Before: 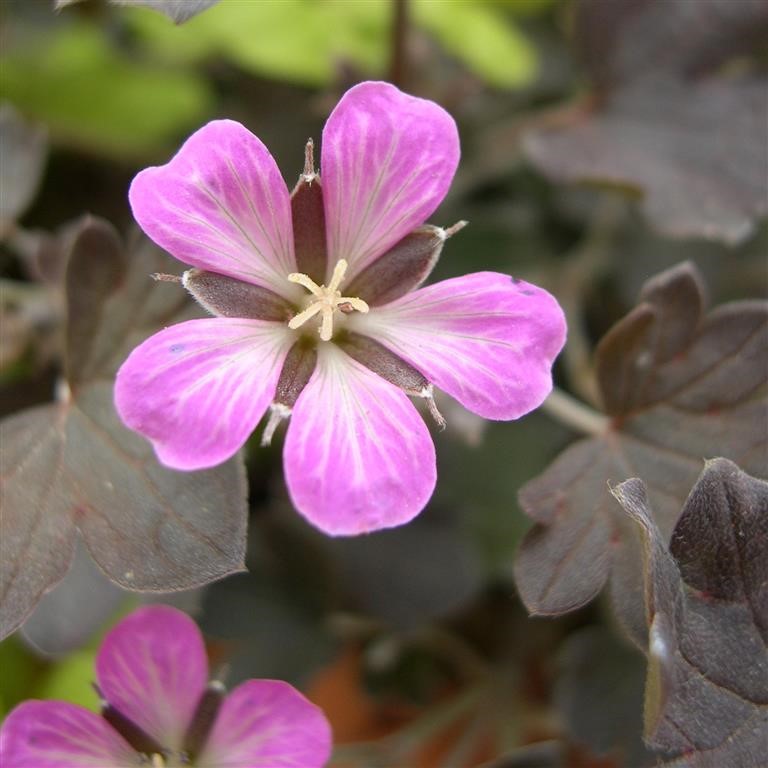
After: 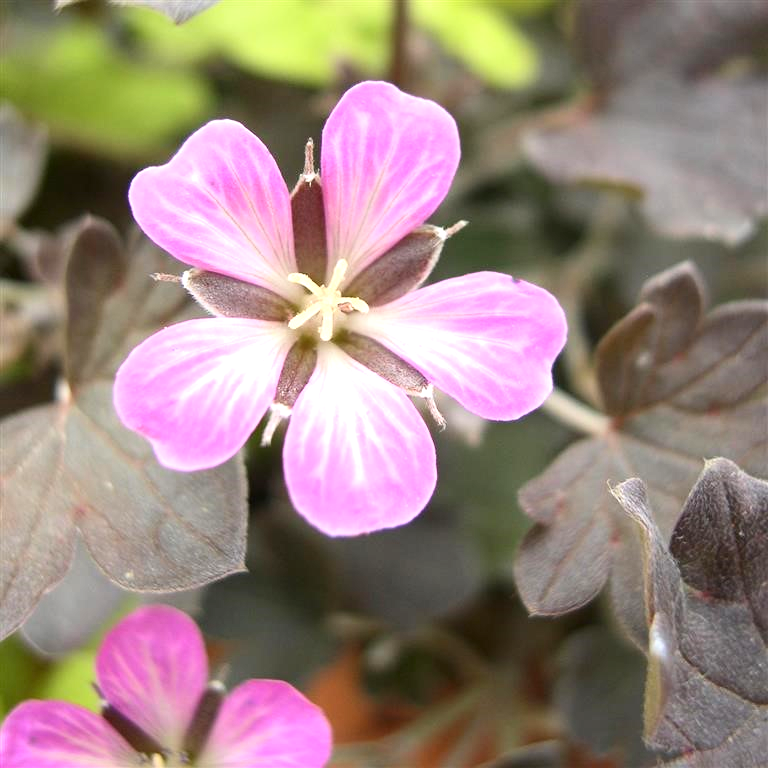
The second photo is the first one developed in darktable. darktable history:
exposure: exposure 0.766 EV, compensate highlight preservation false
contrast brightness saturation: contrast 0.15, brightness 0.05
